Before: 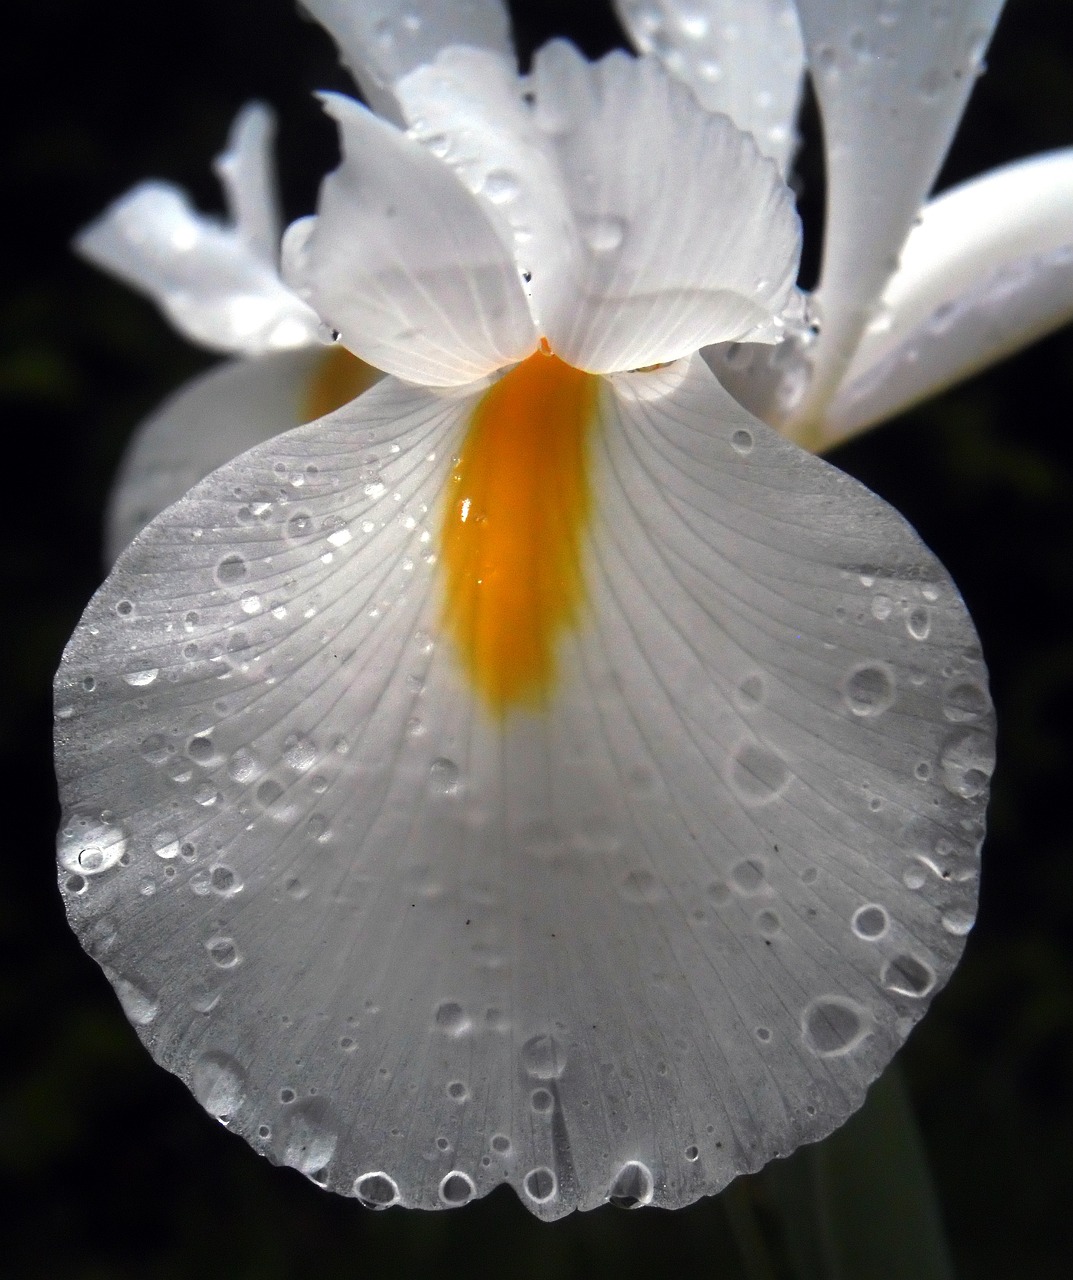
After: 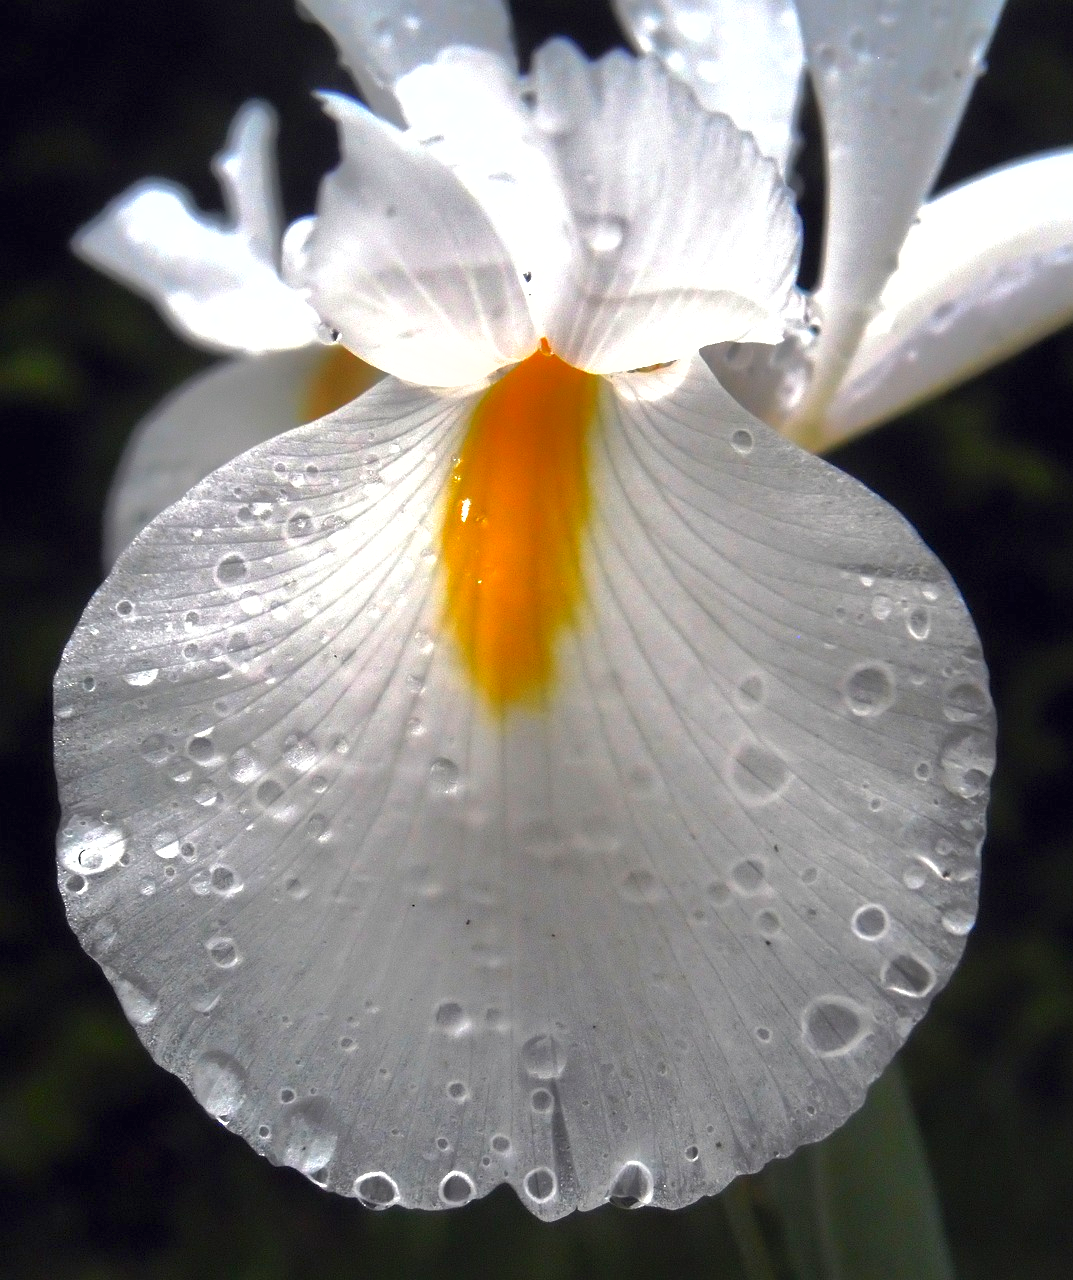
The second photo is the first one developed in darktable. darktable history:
exposure: black level correction 0, exposure 0.7 EV, compensate exposure bias true, compensate highlight preservation false
shadows and highlights: on, module defaults
